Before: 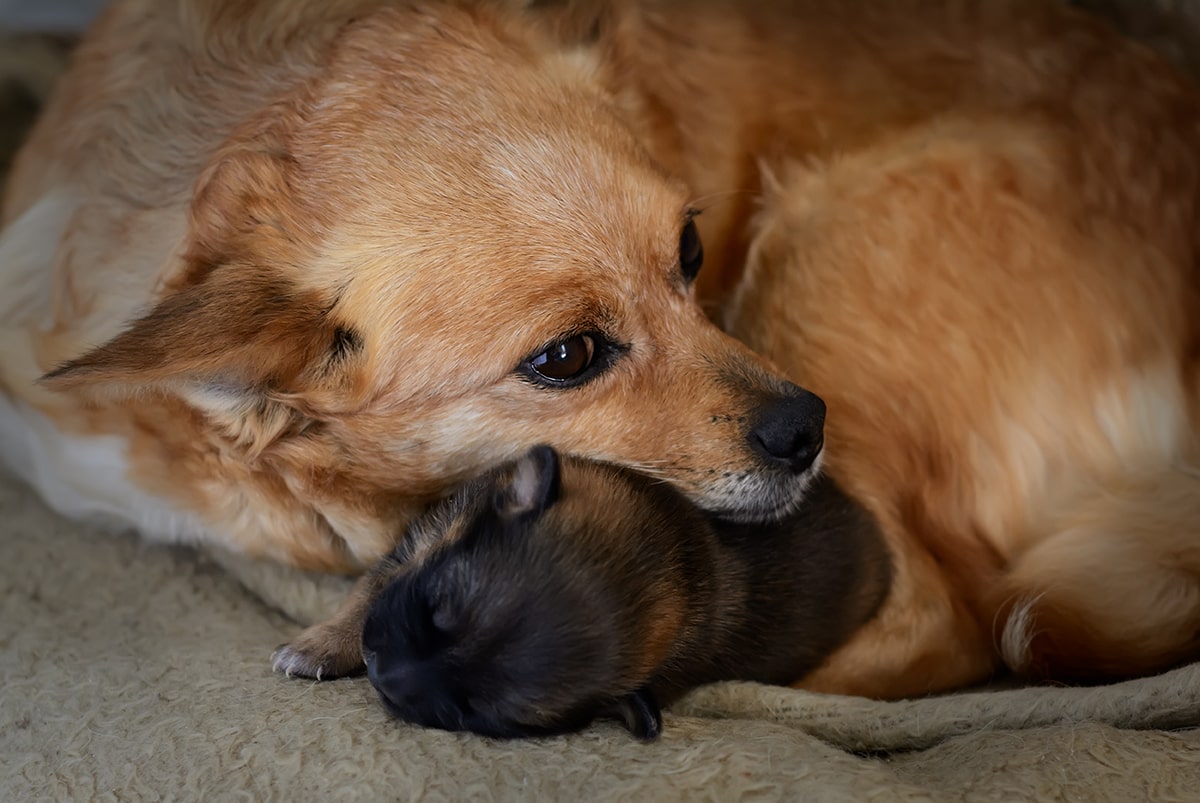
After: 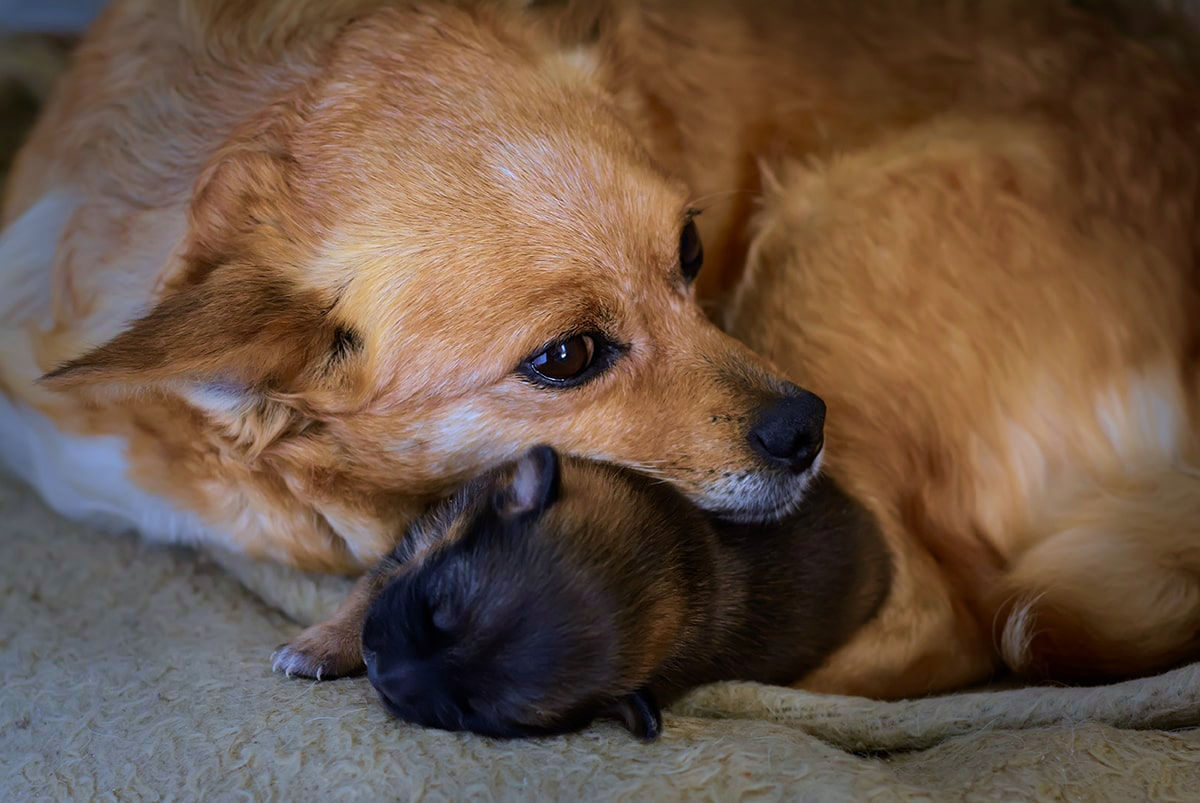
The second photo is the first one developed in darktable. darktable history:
shadows and highlights: shadows 0, highlights 40
velvia: strength 56%
white balance: red 0.948, green 1.02, blue 1.176
